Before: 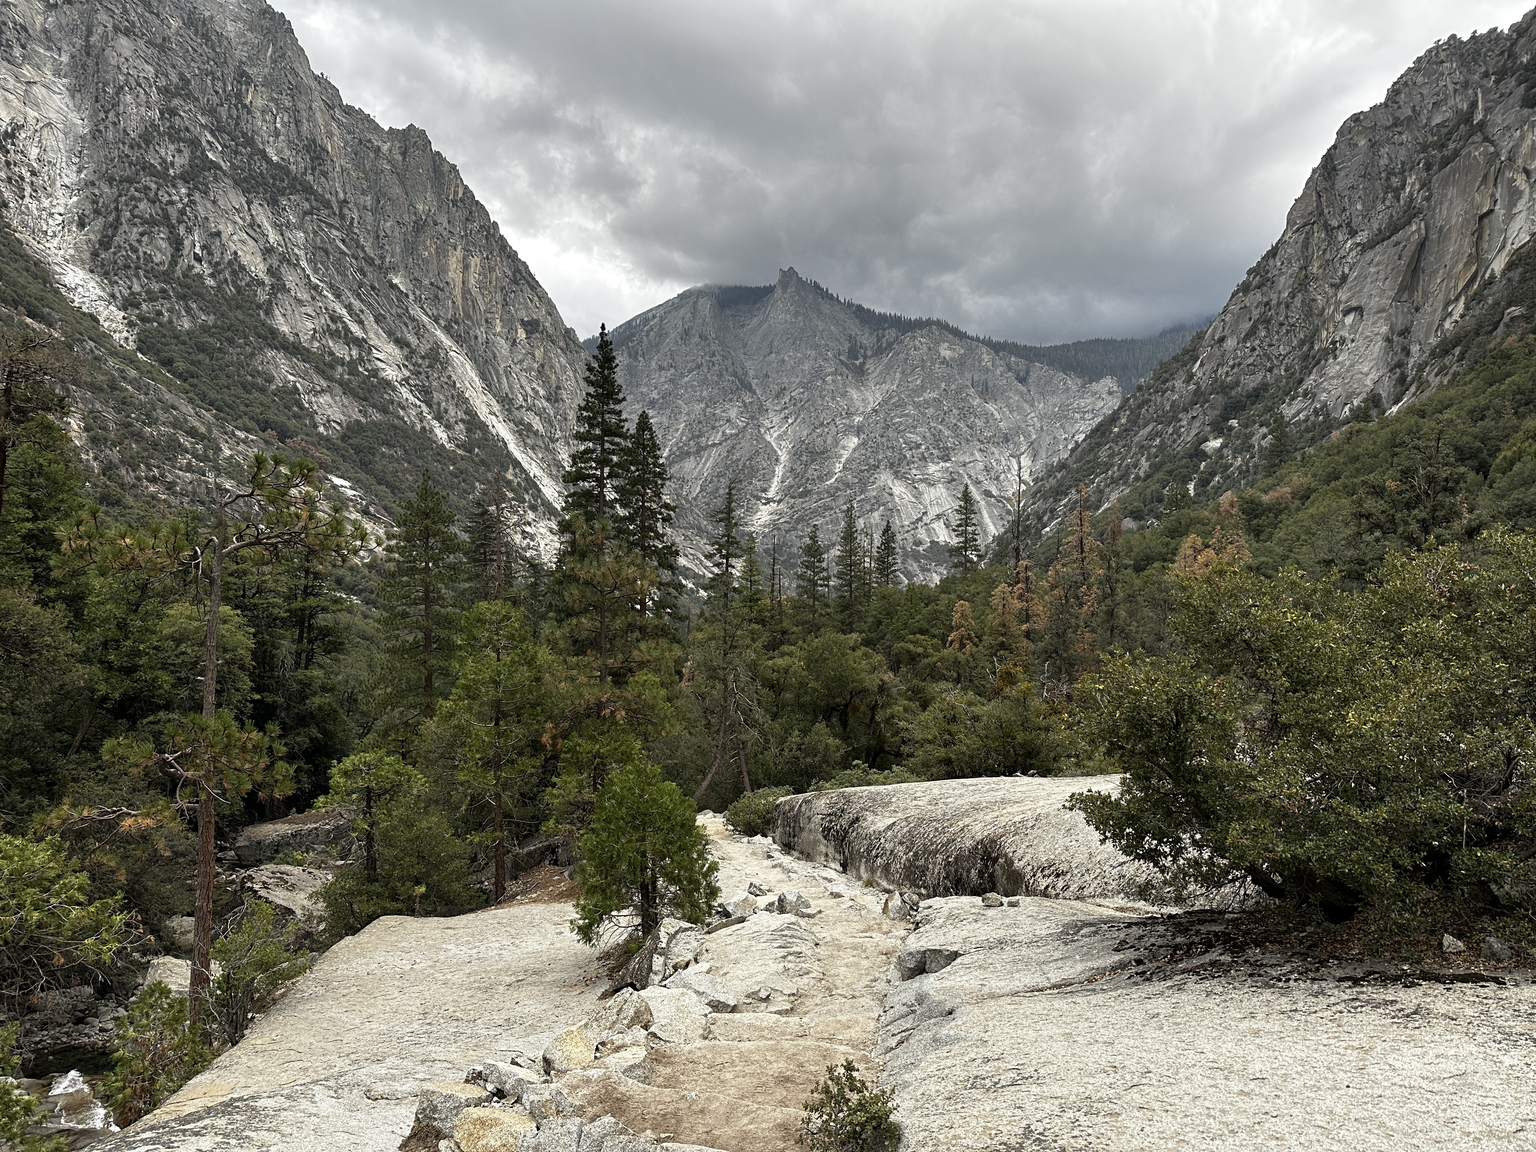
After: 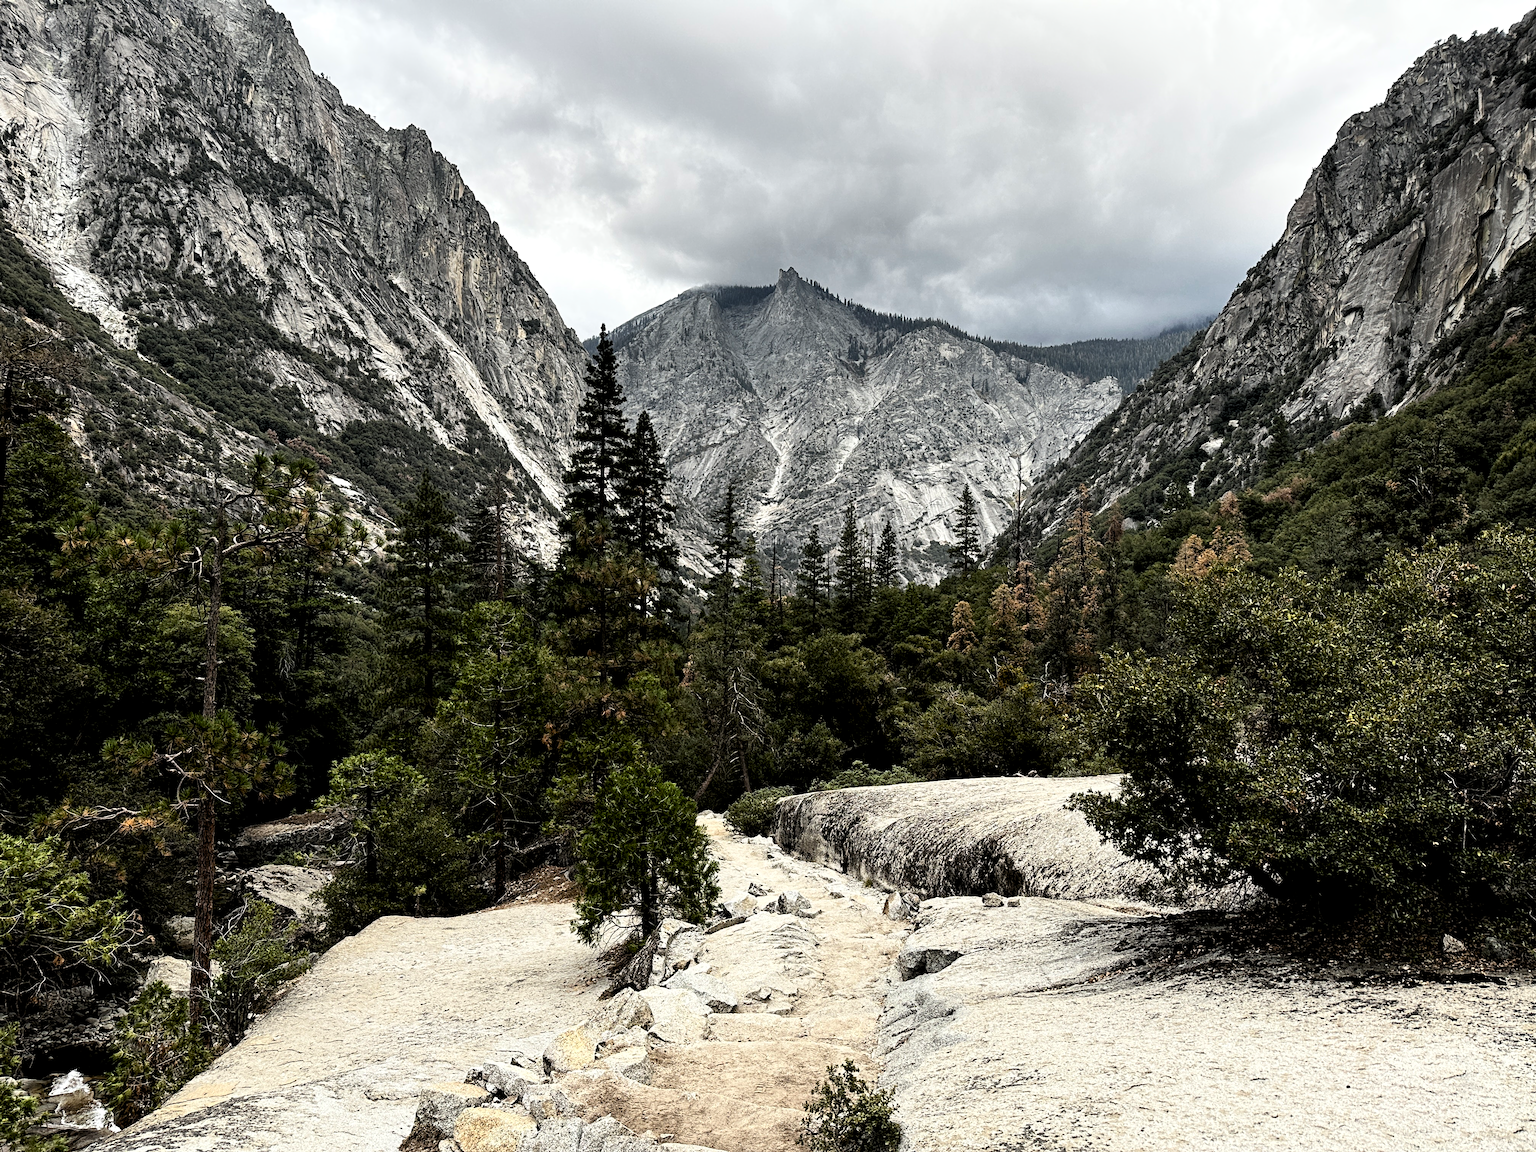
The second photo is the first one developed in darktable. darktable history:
rgb levels: levels [[0.029, 0.461, 0.922], [0, 0.5, 1], [0, 0.5, 1]]
contrast brightness saturation: contrast 0.28
